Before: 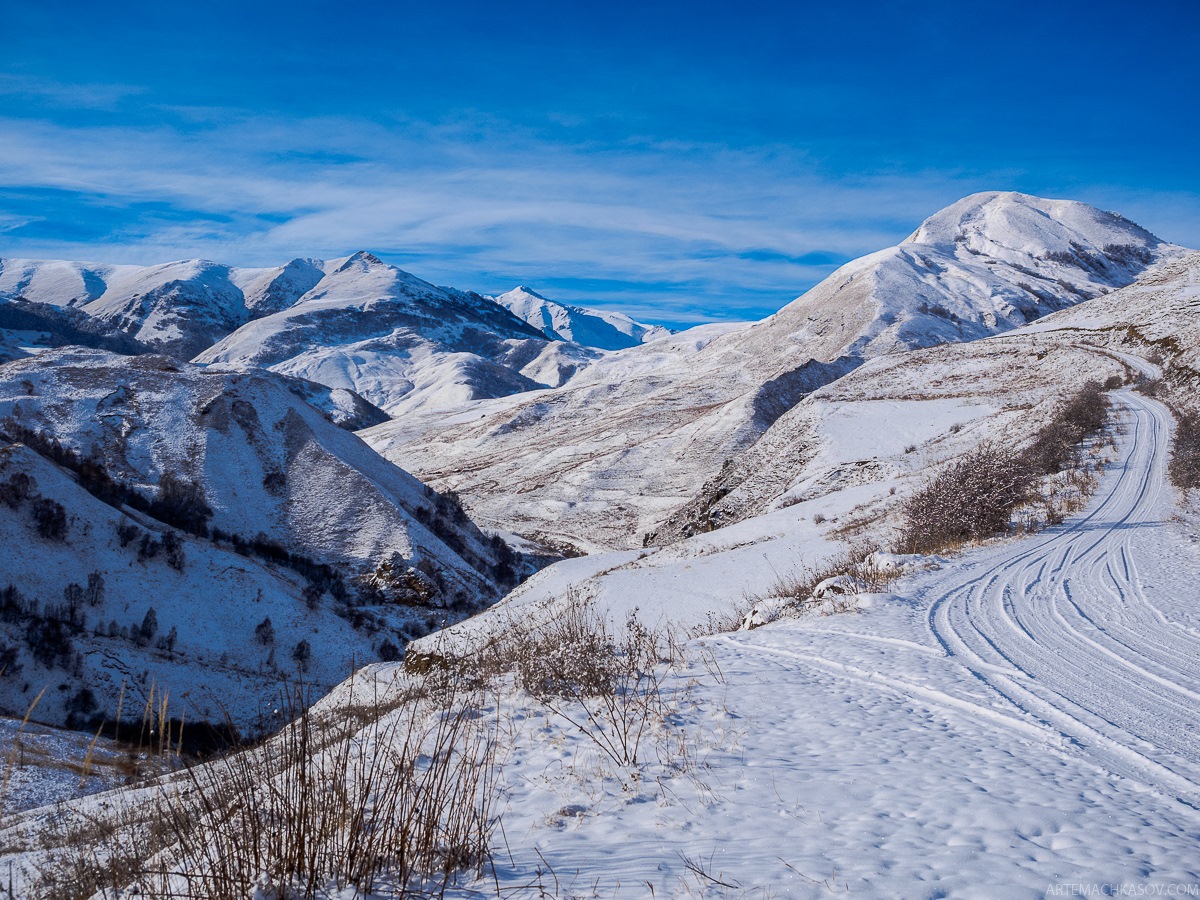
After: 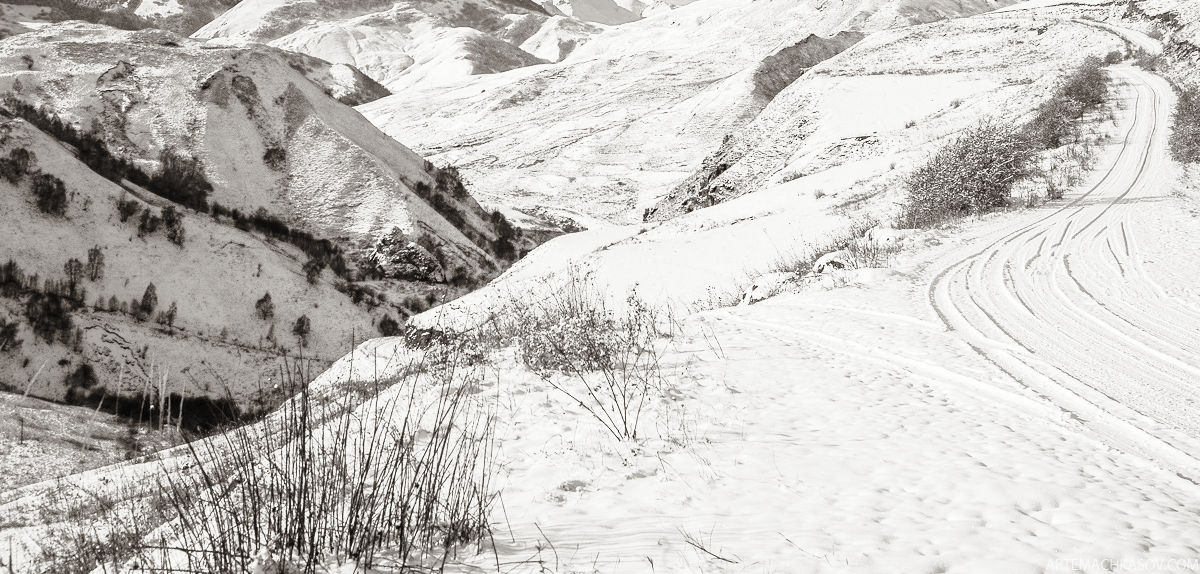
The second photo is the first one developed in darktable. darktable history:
color correction: highlights b* 0.026, saturation 1.84
crop and rotate: top 36.192%
base curve: curves: ch0 [(0, 0) (0.028, 0.03) (0.121, 0.232) (0.46, 0.748) (0.859, 0.968) (1, 1)], preserve colors none
exposure: black level correction 0, exposure 0.499 EV, compensate highlight preservation false
color calibration: output gray [0.28, 0.41, 0.31, 0], illuminant same as pipeline (D50), adaptation none (bypass), x 0.332, y 0.333, temperature 5006.78 K
color balance rgb: power › chroma 0.229%, power › hue 62.16°, perceptual saturation grading › global saturation 20%, perceptual saturation grading › highlights -13.887%, perceptual saturation grading › shadows 49.476%, contrast -9.522%
contrast brightness saturation: brightness 0.086, saturation 0.192
